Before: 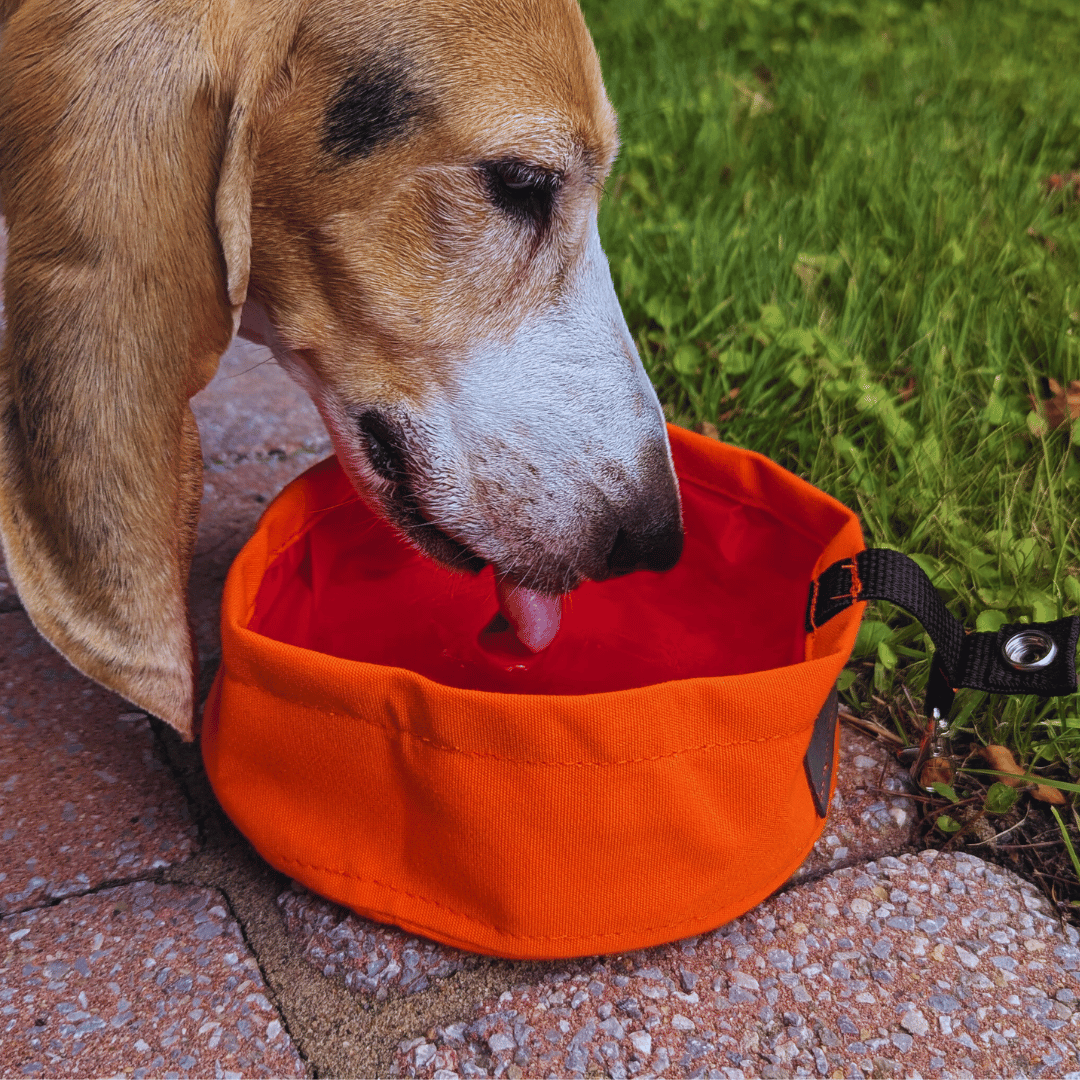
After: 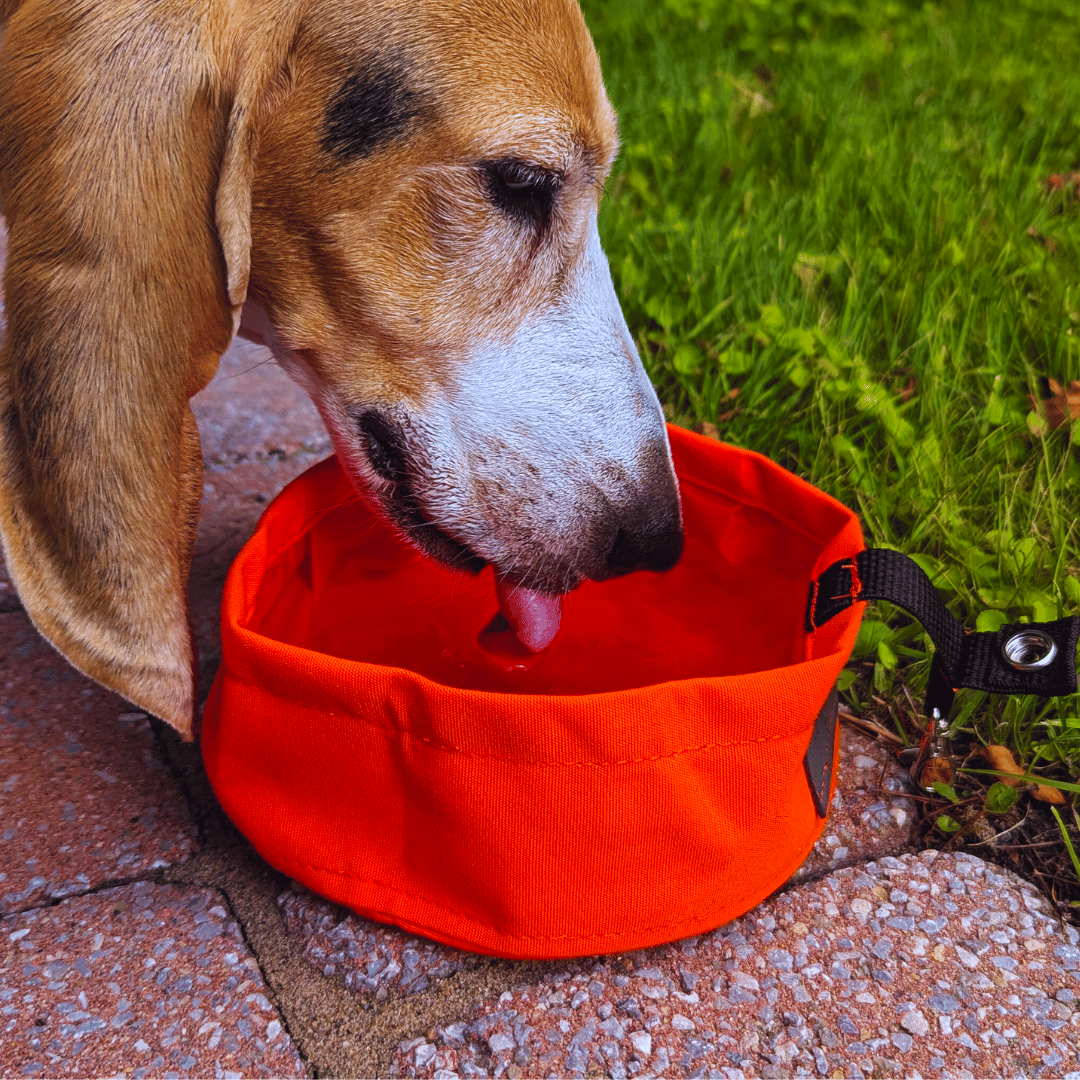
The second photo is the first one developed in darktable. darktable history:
tone equalizer: on, module defaults
color balance: lift [1, 1.001, 0.999, 1.001], gamma [1, 1.004, 1.007, 0.993], gain [1, 0.991, 0.987, 1.013], contrast 7.5%, contrast fulcrum 10%, output saturation 115%
